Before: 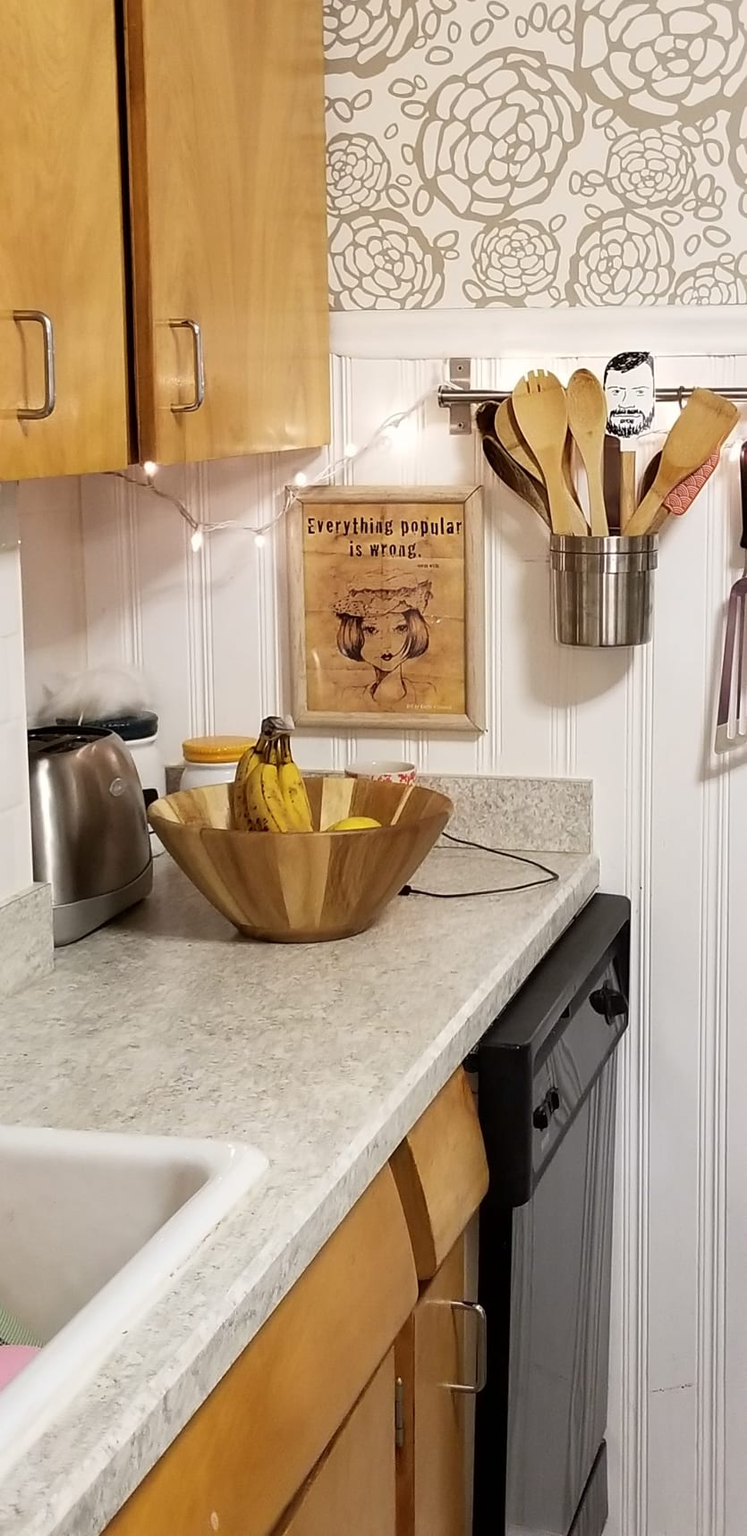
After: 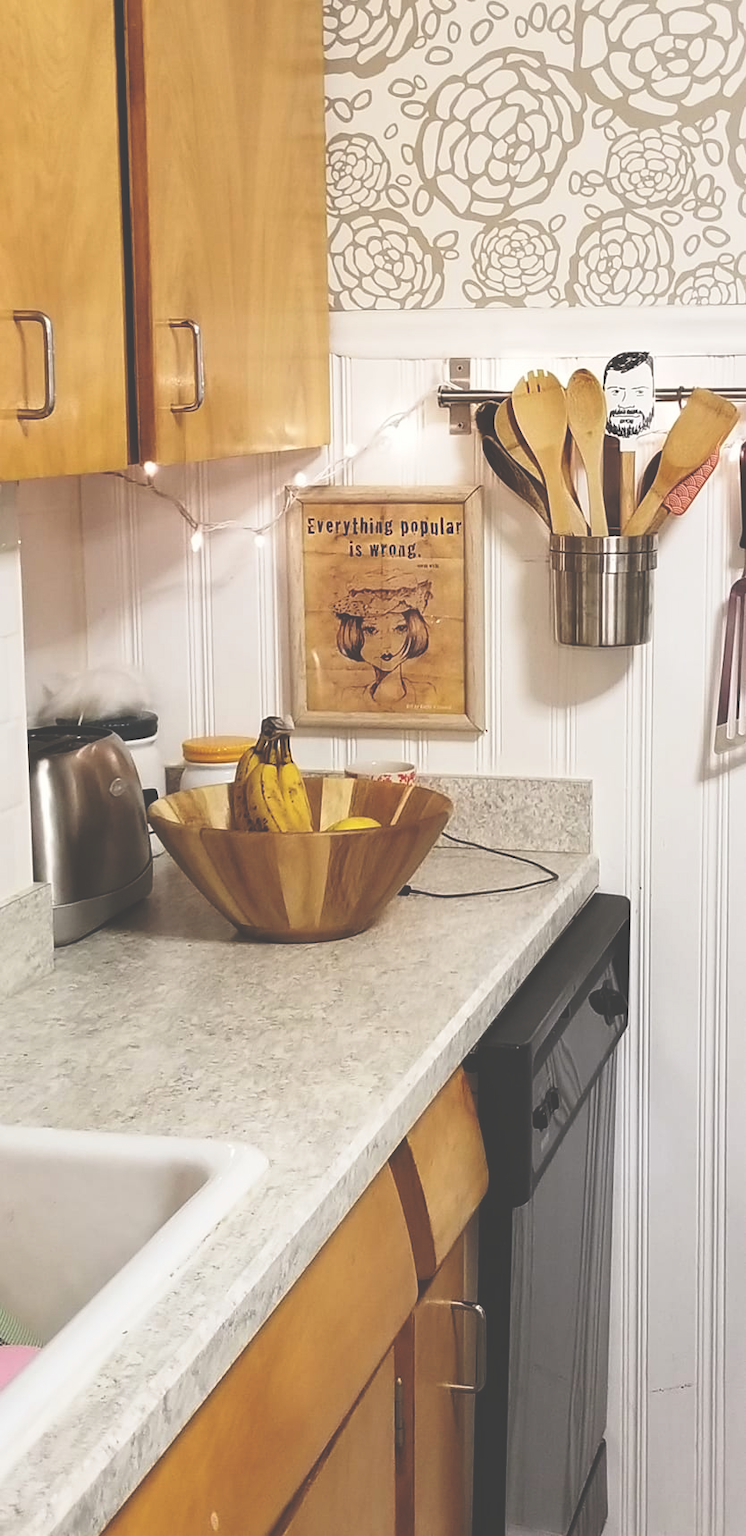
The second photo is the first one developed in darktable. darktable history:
rgb curve: curves: ch0 [(0, 0.186) (0.314, 0.284) (0.775, 0.708) (1, 1)], compensate middle gray true, preserve colors none
base curve: curves: ch0 [(0, 0) (0.204, 0.334) (0.55, 0.733) (1, 1)], preserve colors none
